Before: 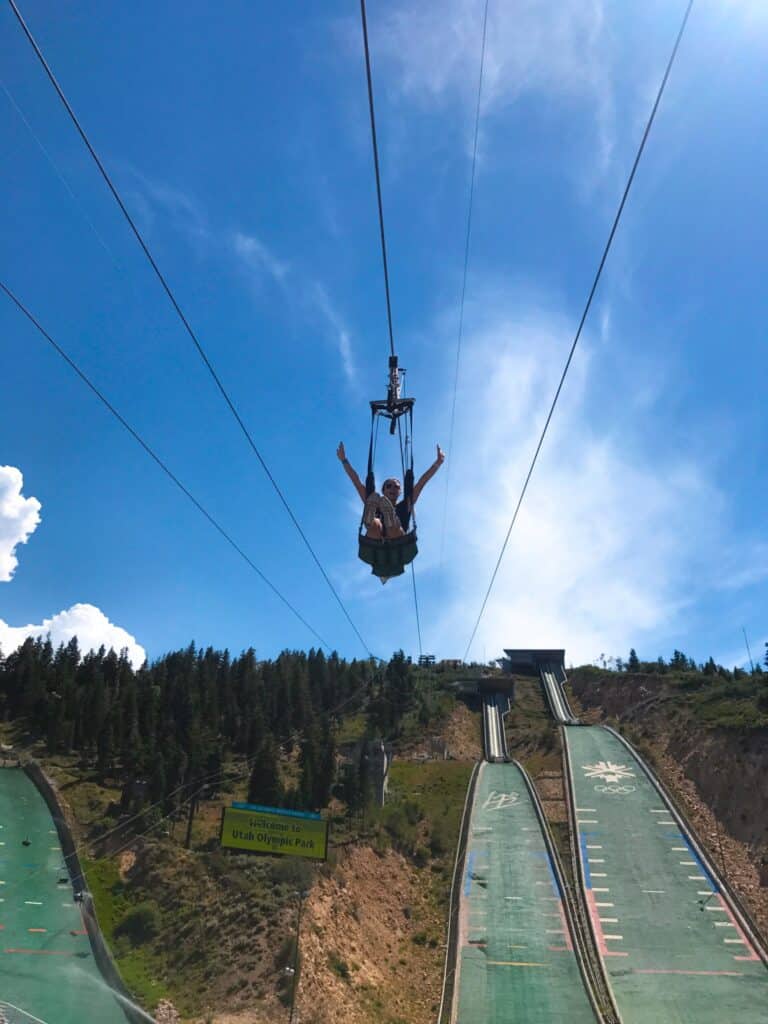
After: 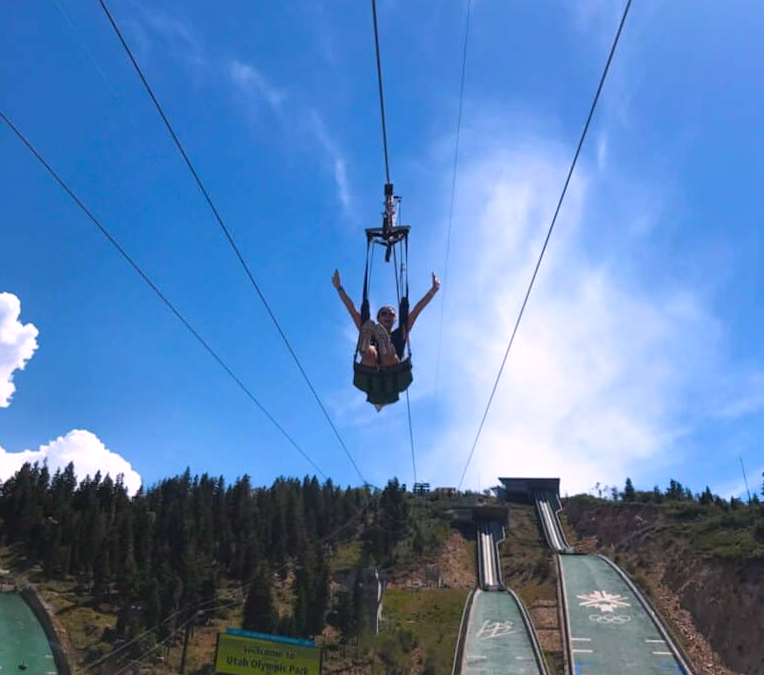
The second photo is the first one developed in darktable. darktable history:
white balance: red 1.05, blue 1.072
crop: top 16.727%, bottom 16.727%
rotate and perspective: rotation 0.192°, lens shift (horizontal) -0.015, crop left 0.005, crop right 0.996, crop top 0.006, crop bottom 0.99
